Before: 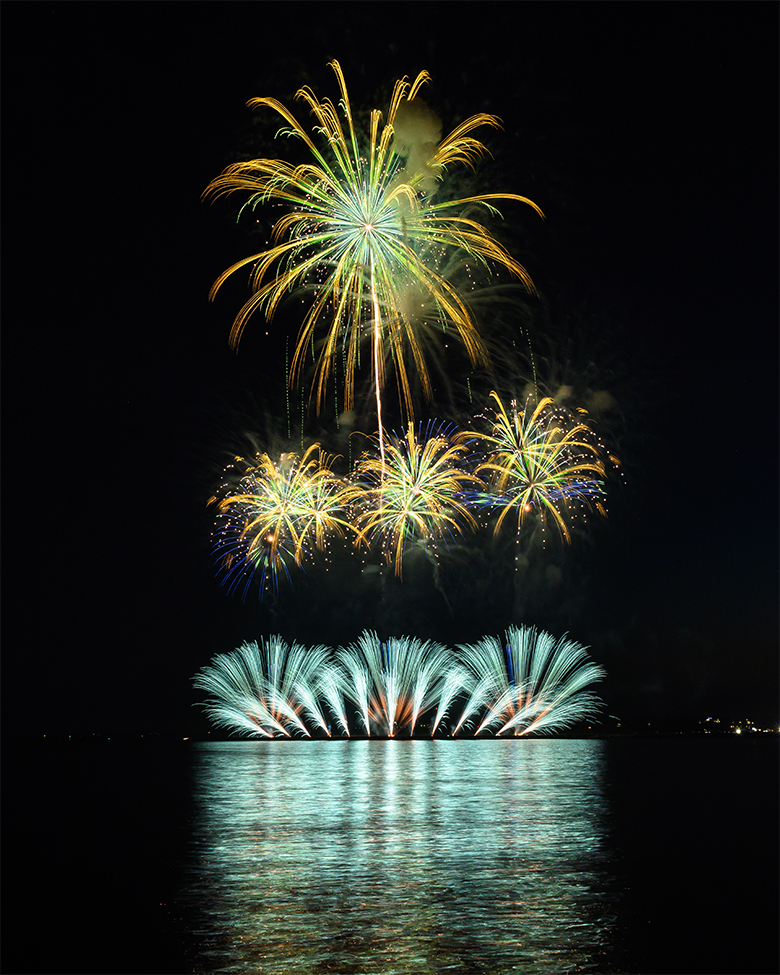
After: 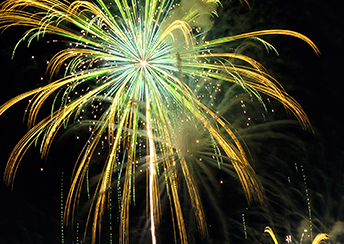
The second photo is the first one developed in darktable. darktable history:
contrast brightness saturation: contrast 0.097, brightness 0.015, saturation 0.021
local contrast: highlights 107%, shadows 101%, detail 119%, midtone range 0.2
crop: left 28.973%, top 16.854%, right 26.87%, bottom 58.041%
